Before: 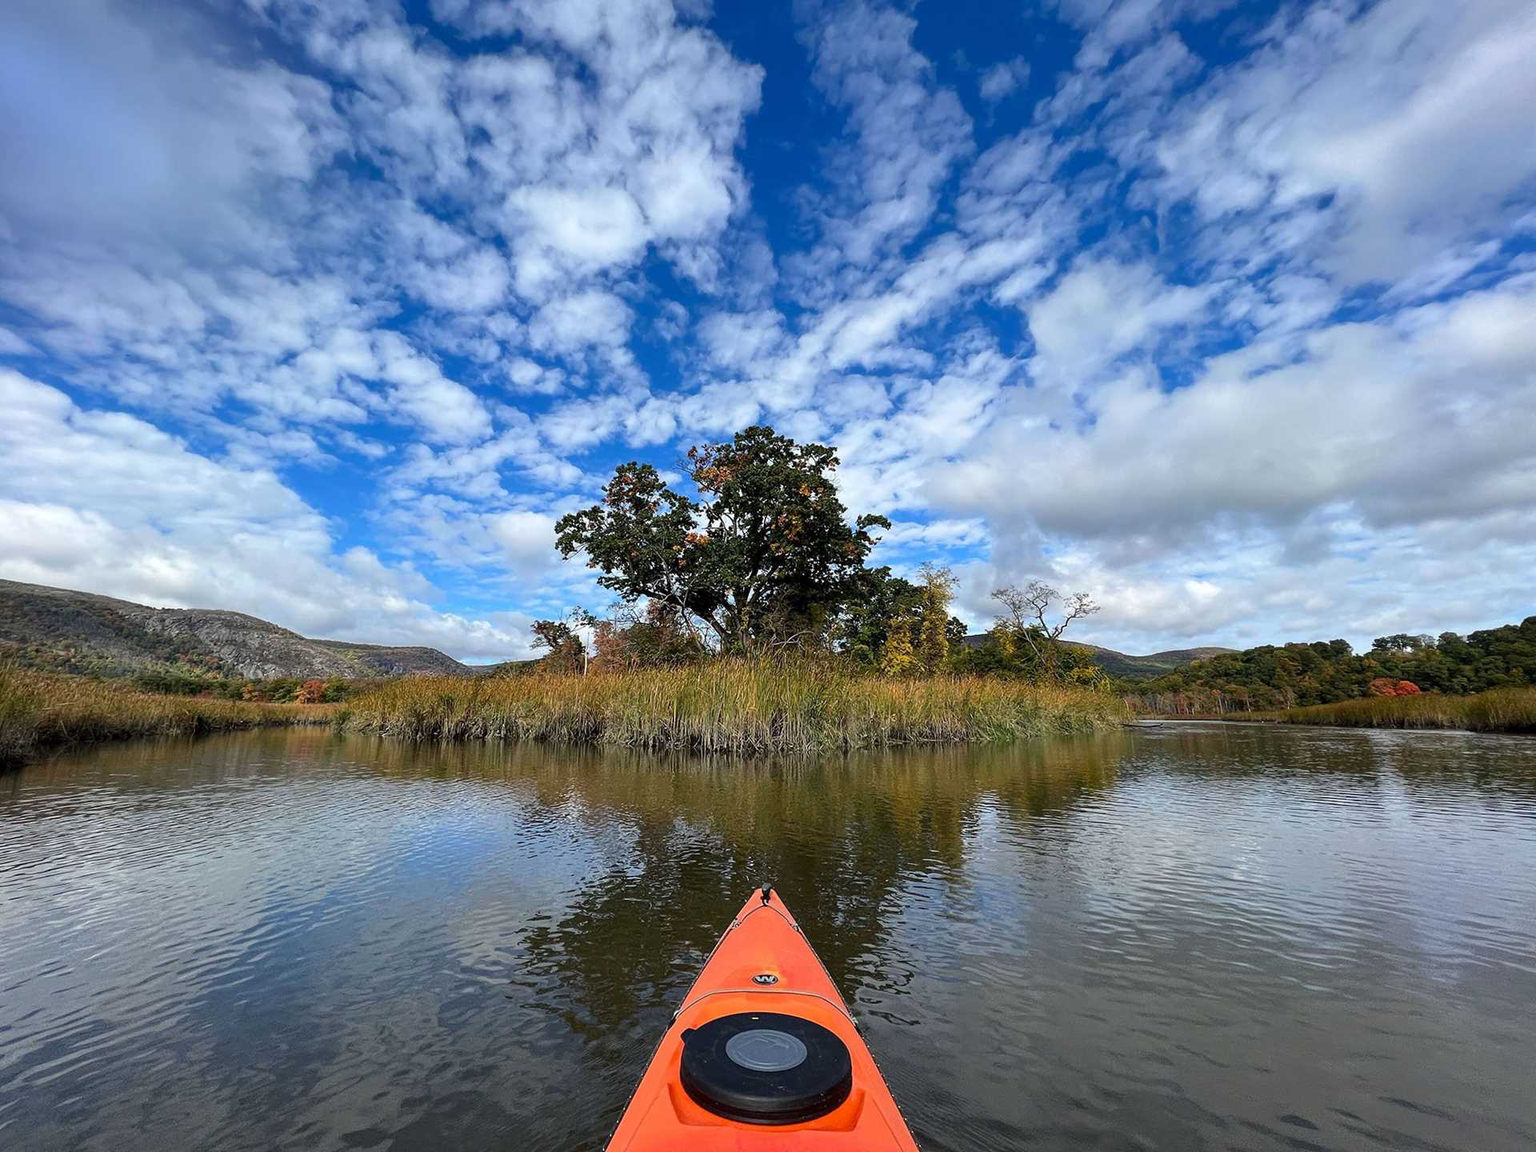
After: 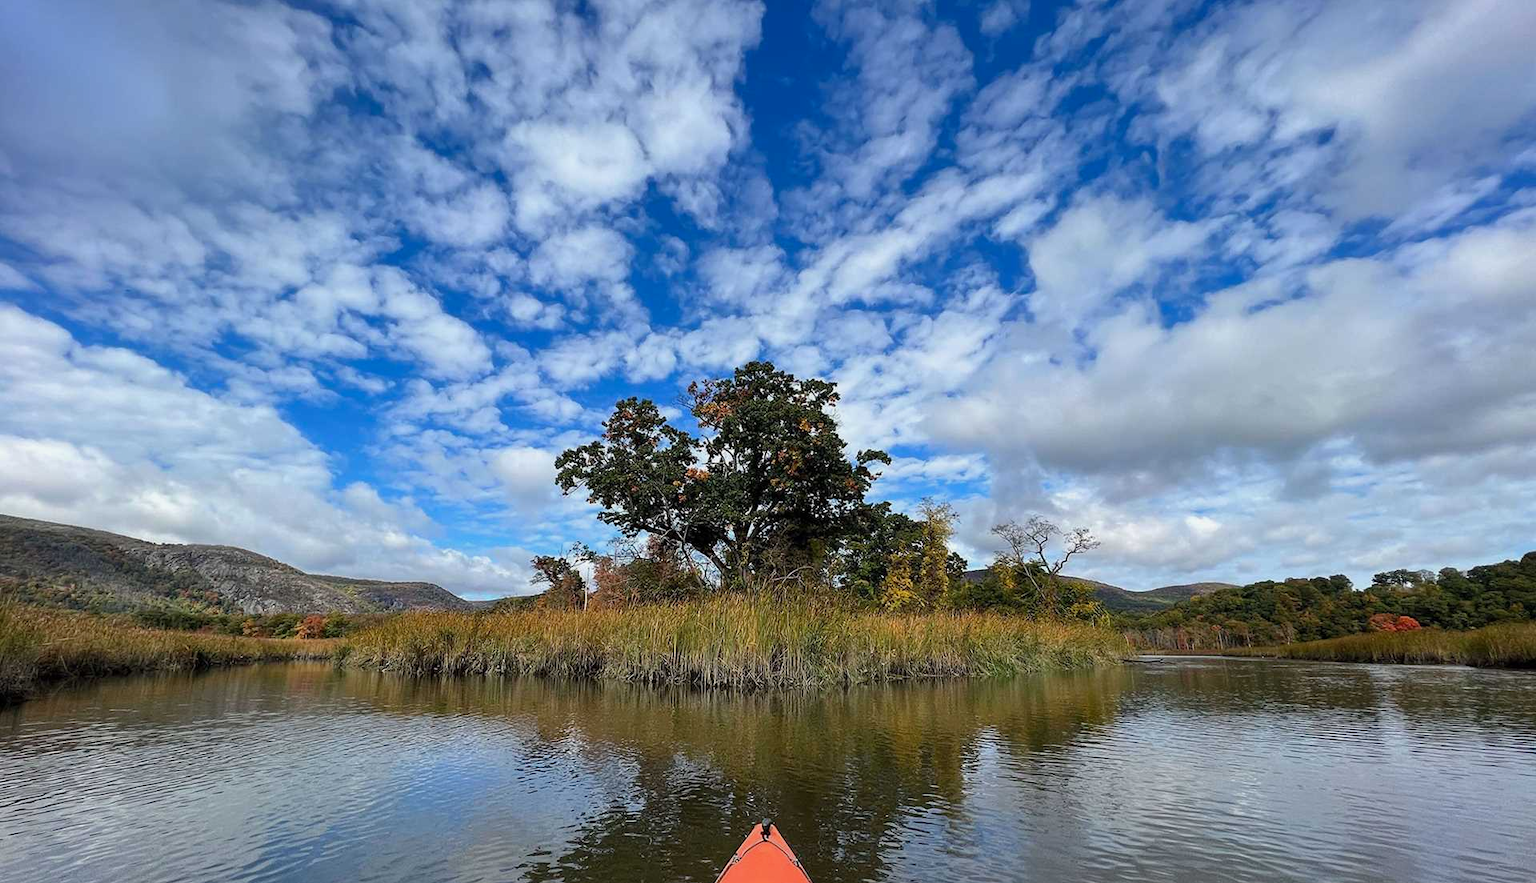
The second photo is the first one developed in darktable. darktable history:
crop: top 5.667%, bottom 17.637%
shadows and highlights: shadows 25, white point adjustment -3, highlights -30
